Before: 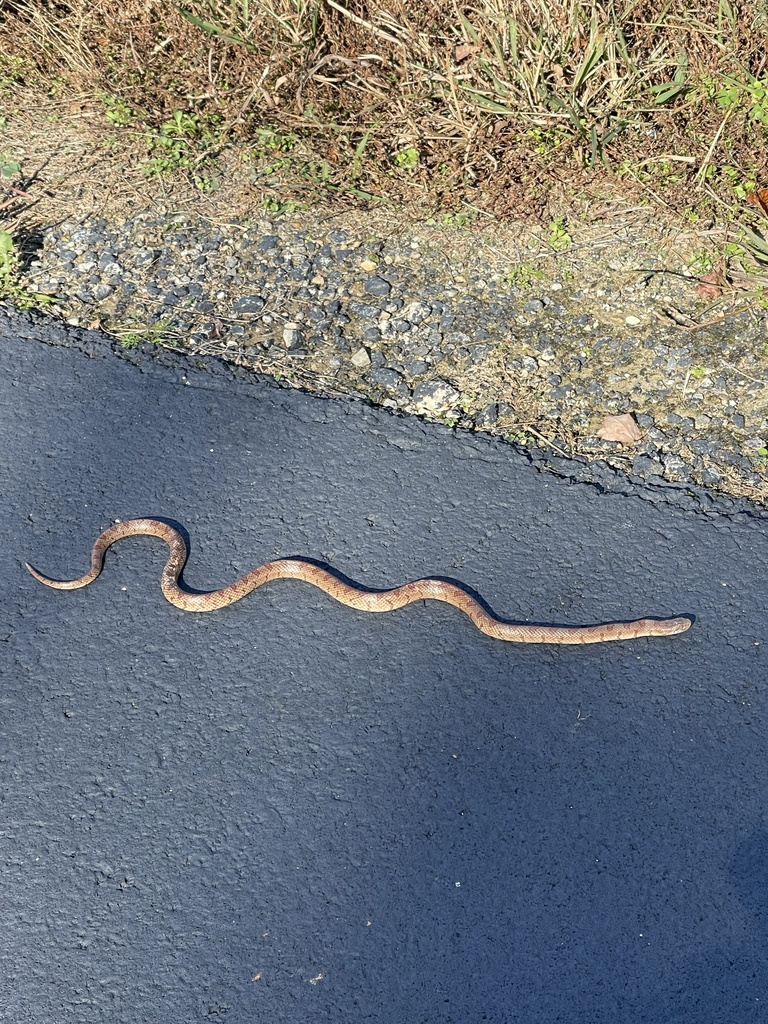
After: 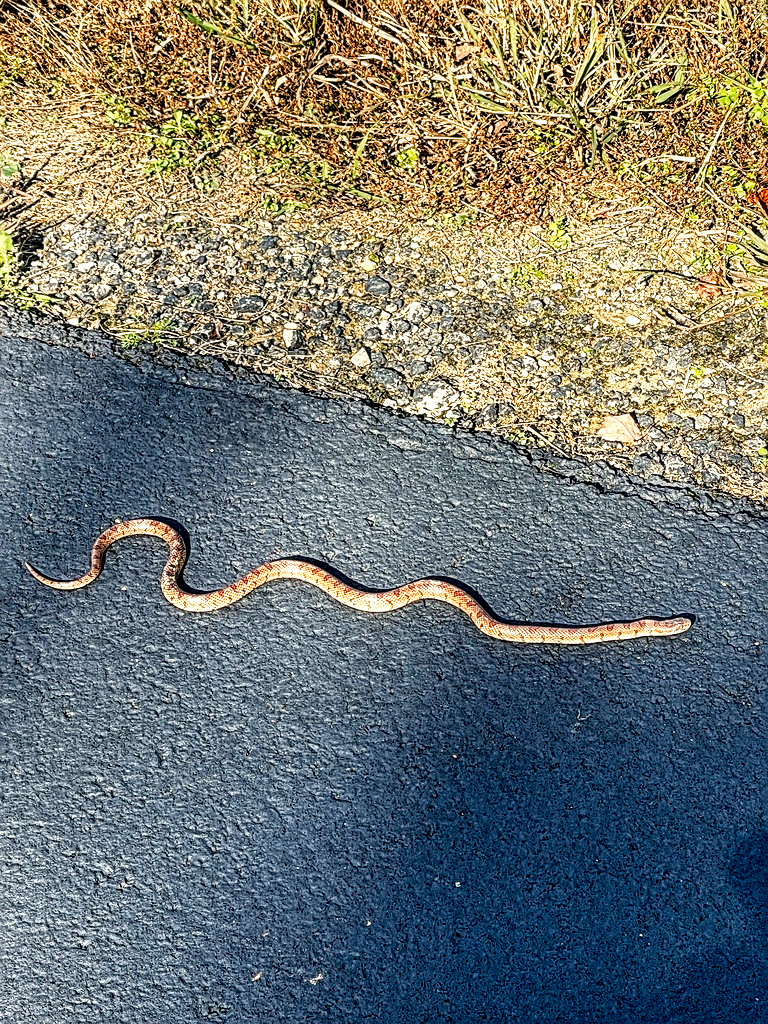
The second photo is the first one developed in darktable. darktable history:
local contrast: highlights 19%, detail 186%
white balance: red 1.045, blue 0.932
sharpen: on, module defaults
tone curve: curves: ch0 [(0, 0) (0.003, 0.002) (0.011, 0.006) (0.025, 0.014) (0.044, 0.02) (0.069, 0.027) (0.1, 0.036) (0.136, 0.05) (0.177, 0.081) (0.224, 0.118) (0.277, 0.183) (0.335, 0.262) (0.399, 0.351) (0.468, 0.456) (0.543, 0.571) (0.623, 0.692) (0.709, 0.795) (0.801, 0.88) (0.898, 0.948) (1, 1)], preserve colors none
